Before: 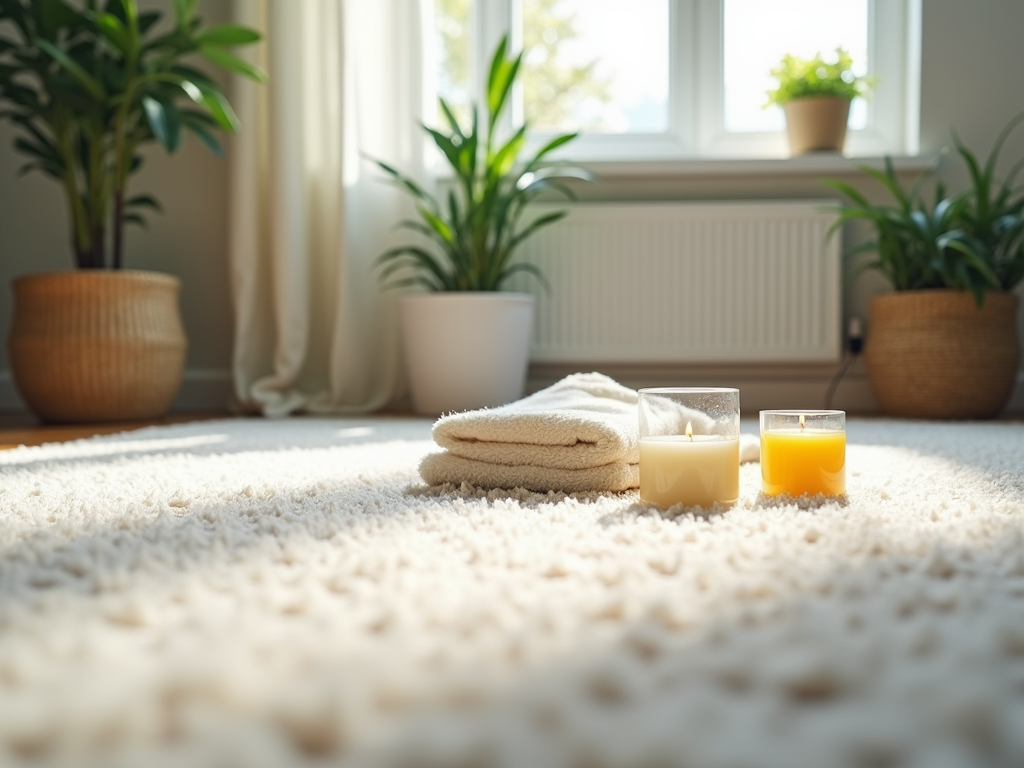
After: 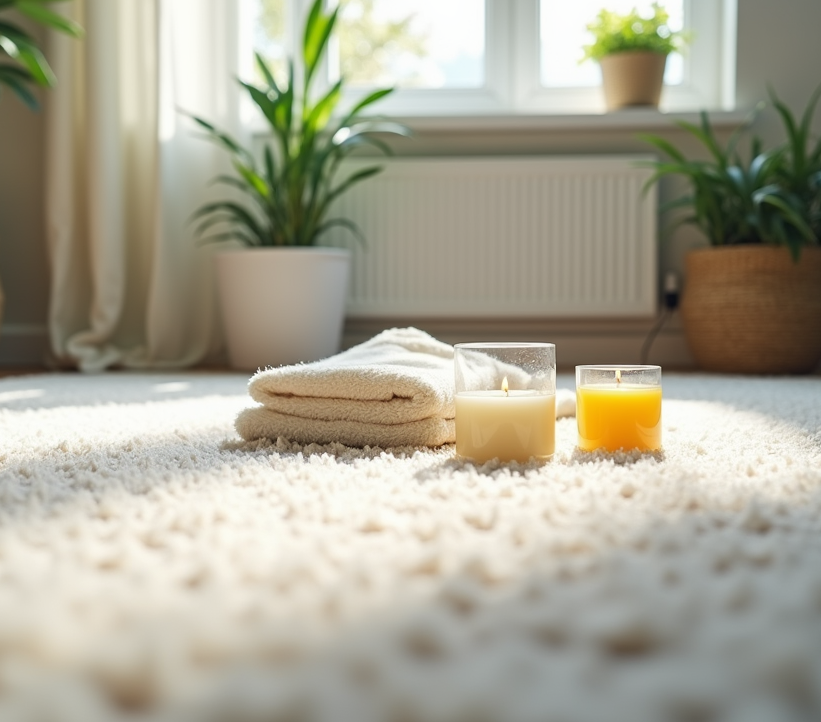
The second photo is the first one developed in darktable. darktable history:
crop and rotate: left 18.032%, top 5.911%, right 1.758%
